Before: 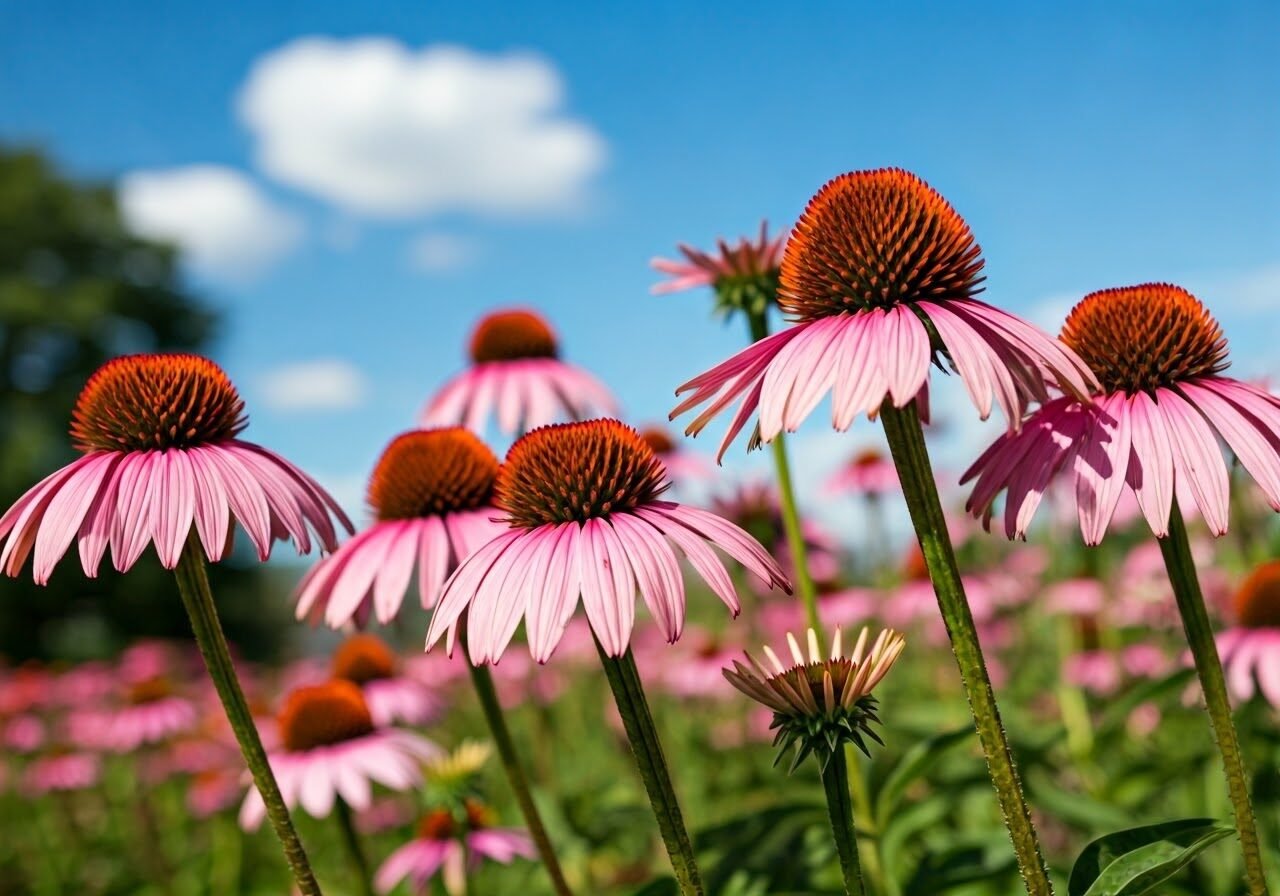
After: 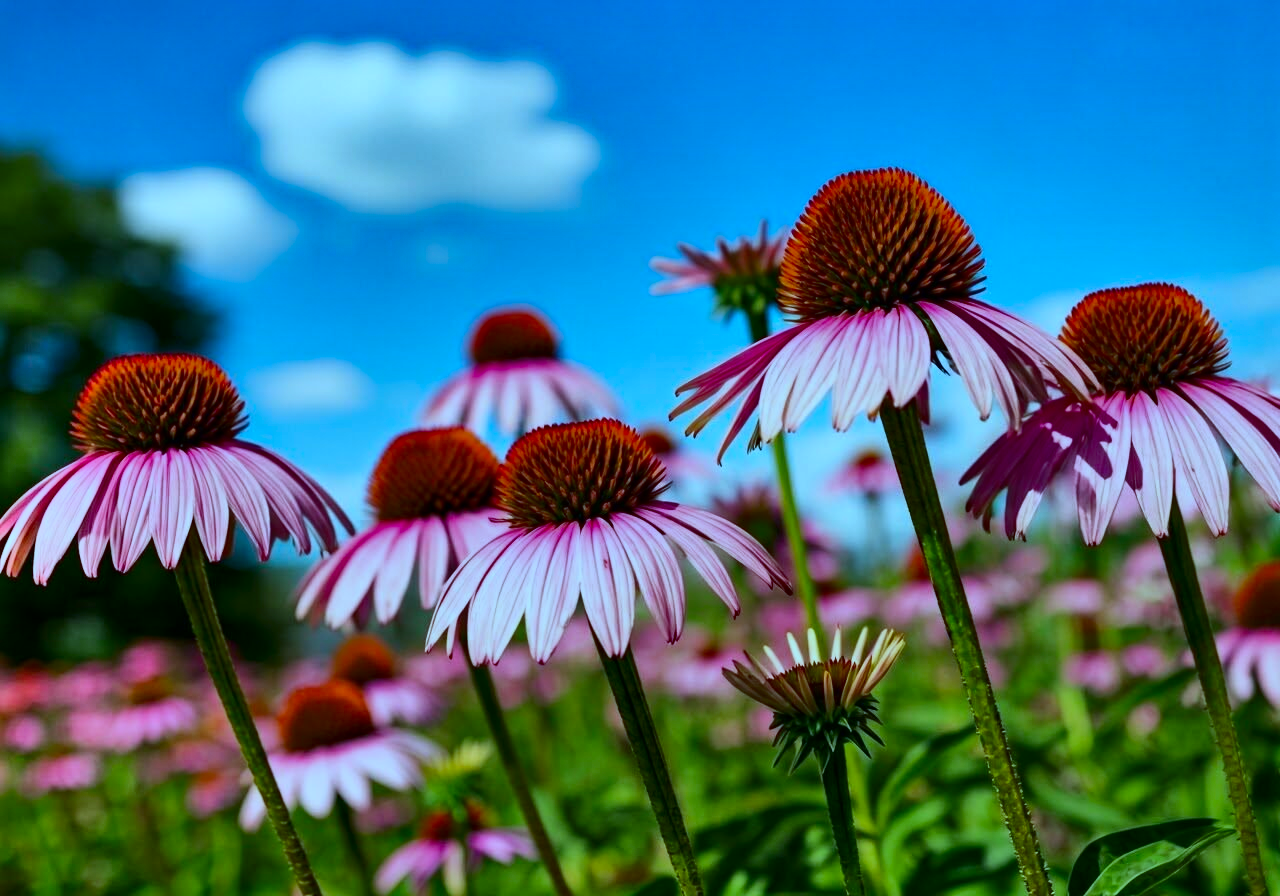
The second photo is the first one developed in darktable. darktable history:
shadows and highlights: shadows 68.42, highlights -76.84, soften with gaussian
white balance: red 0.734, green 0.954, blue 1.067
contrast brightness saturation: contrast 0.12, brightness -0.08, saturation 0.31
